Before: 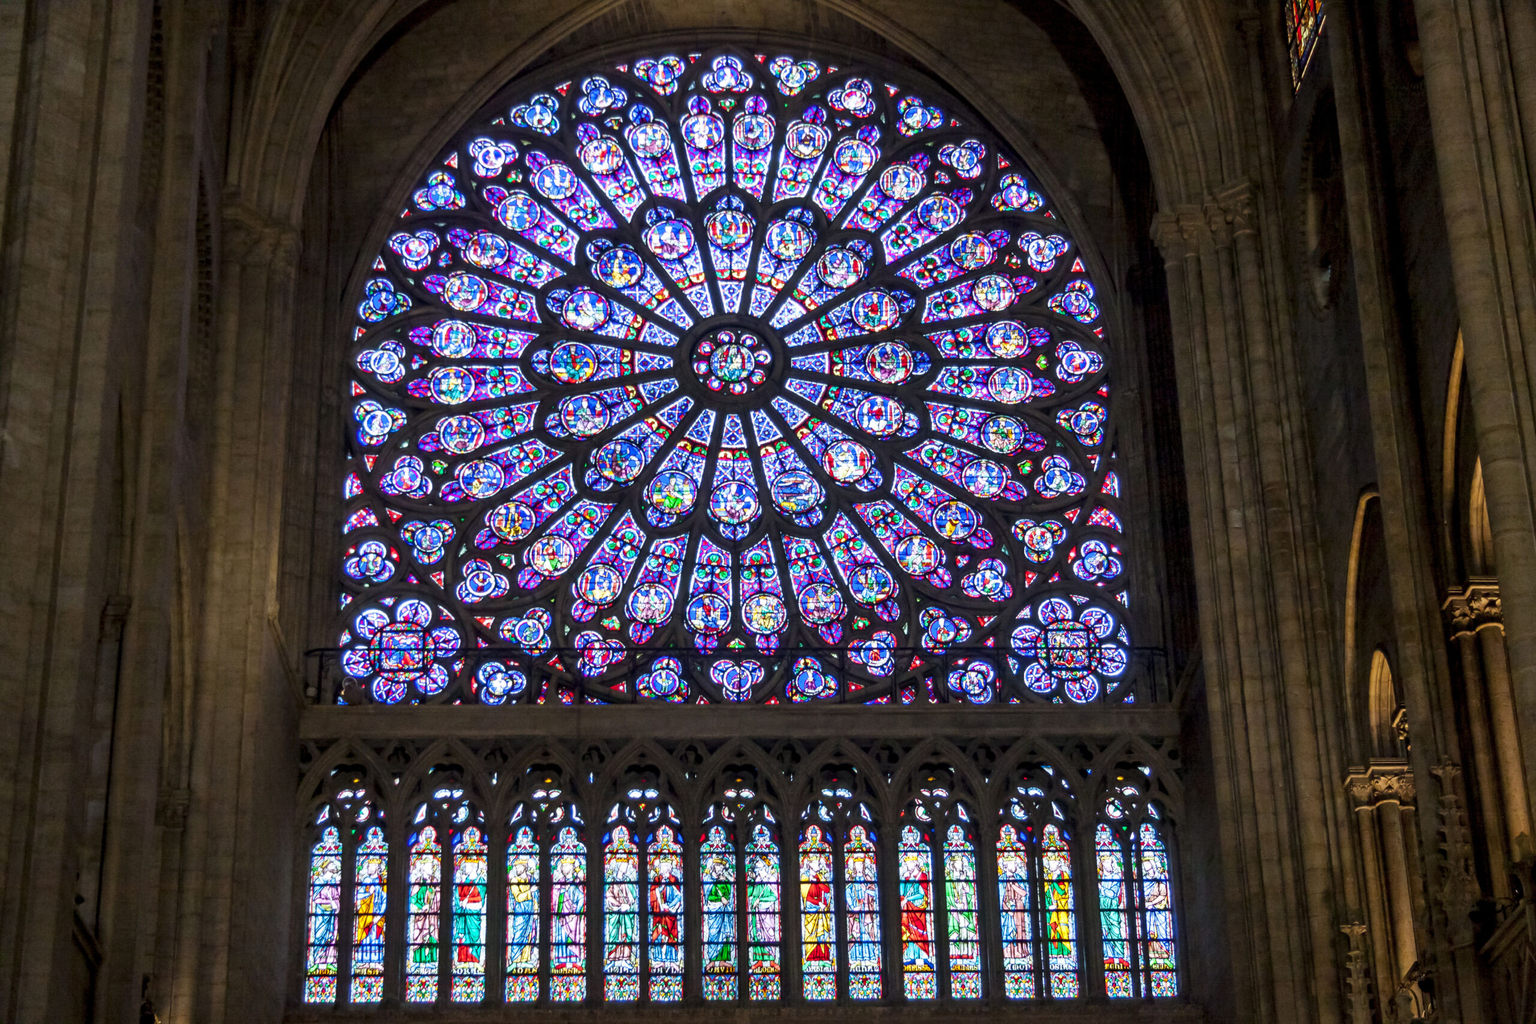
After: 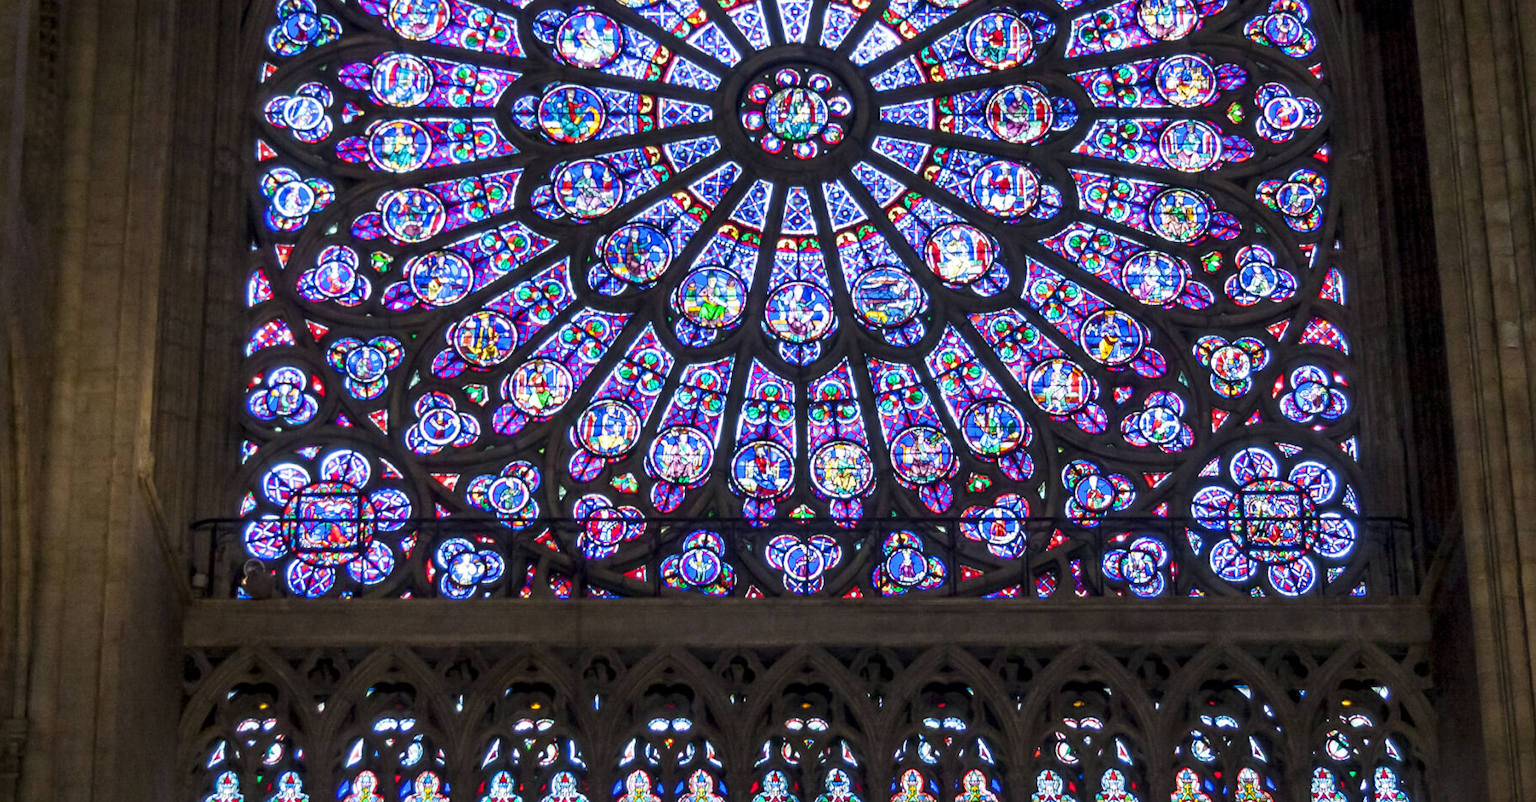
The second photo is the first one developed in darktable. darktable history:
tone equalizer: on, module defaults
crop: left 11.123%, top 27.61%, right 18.3%, bottom 17.034%
white balance: emerald 1
